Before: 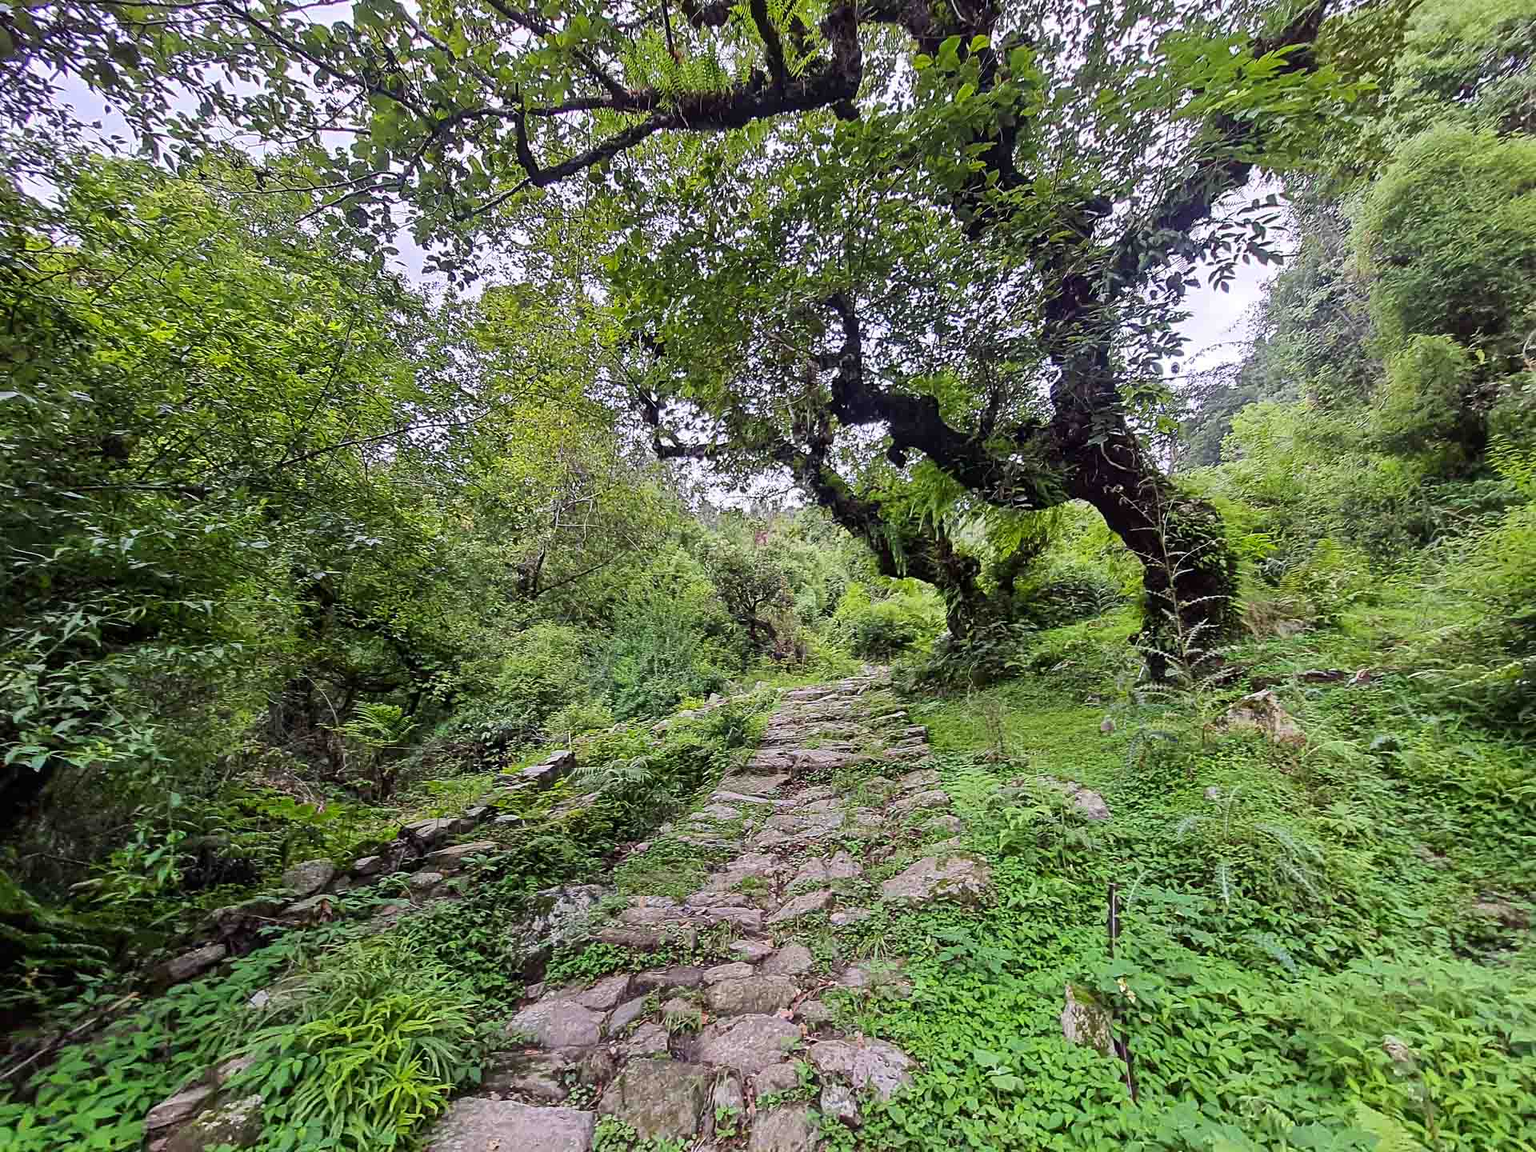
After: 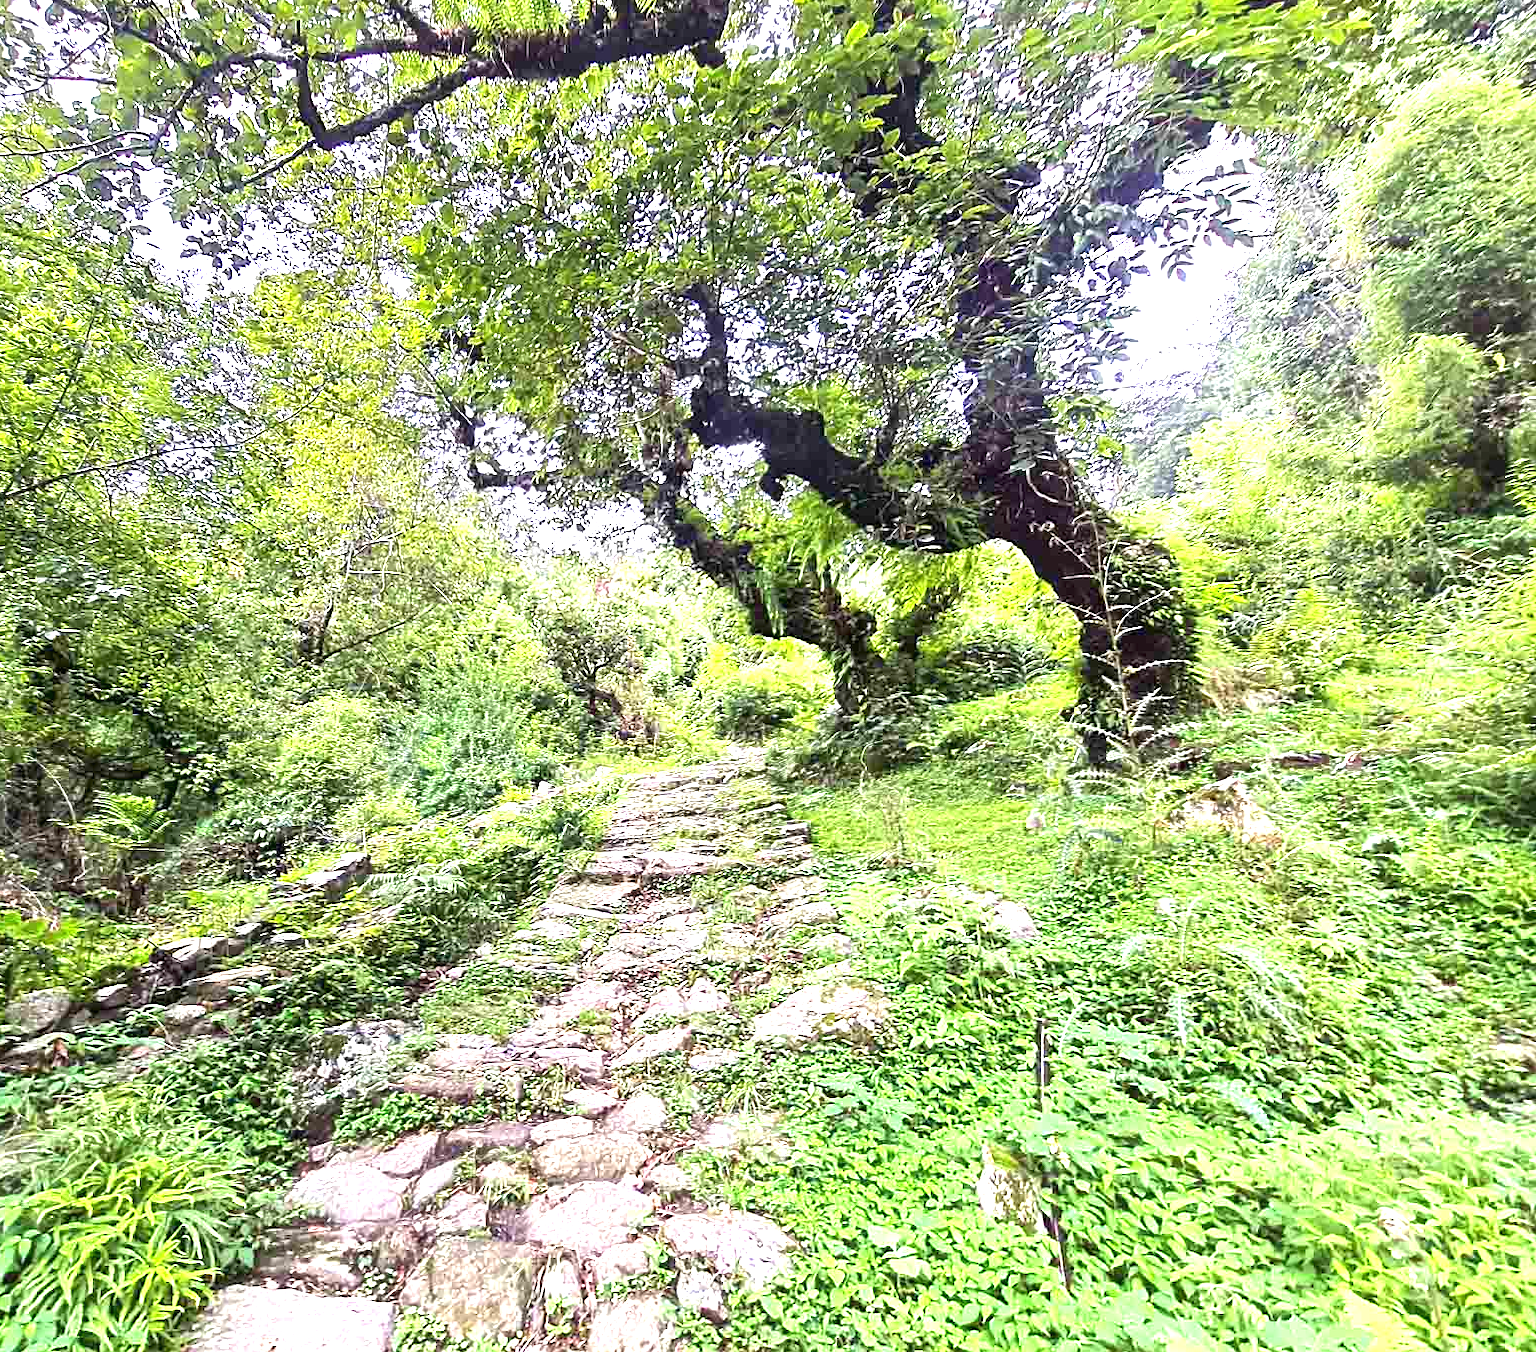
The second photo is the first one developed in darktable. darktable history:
crop and rotate: left 18.093%, top 5.771%, right 1.695%
exposure: black level correction 0, exposure 1.743 EV, compensate exposure bias true, compensate highlight preservation false
